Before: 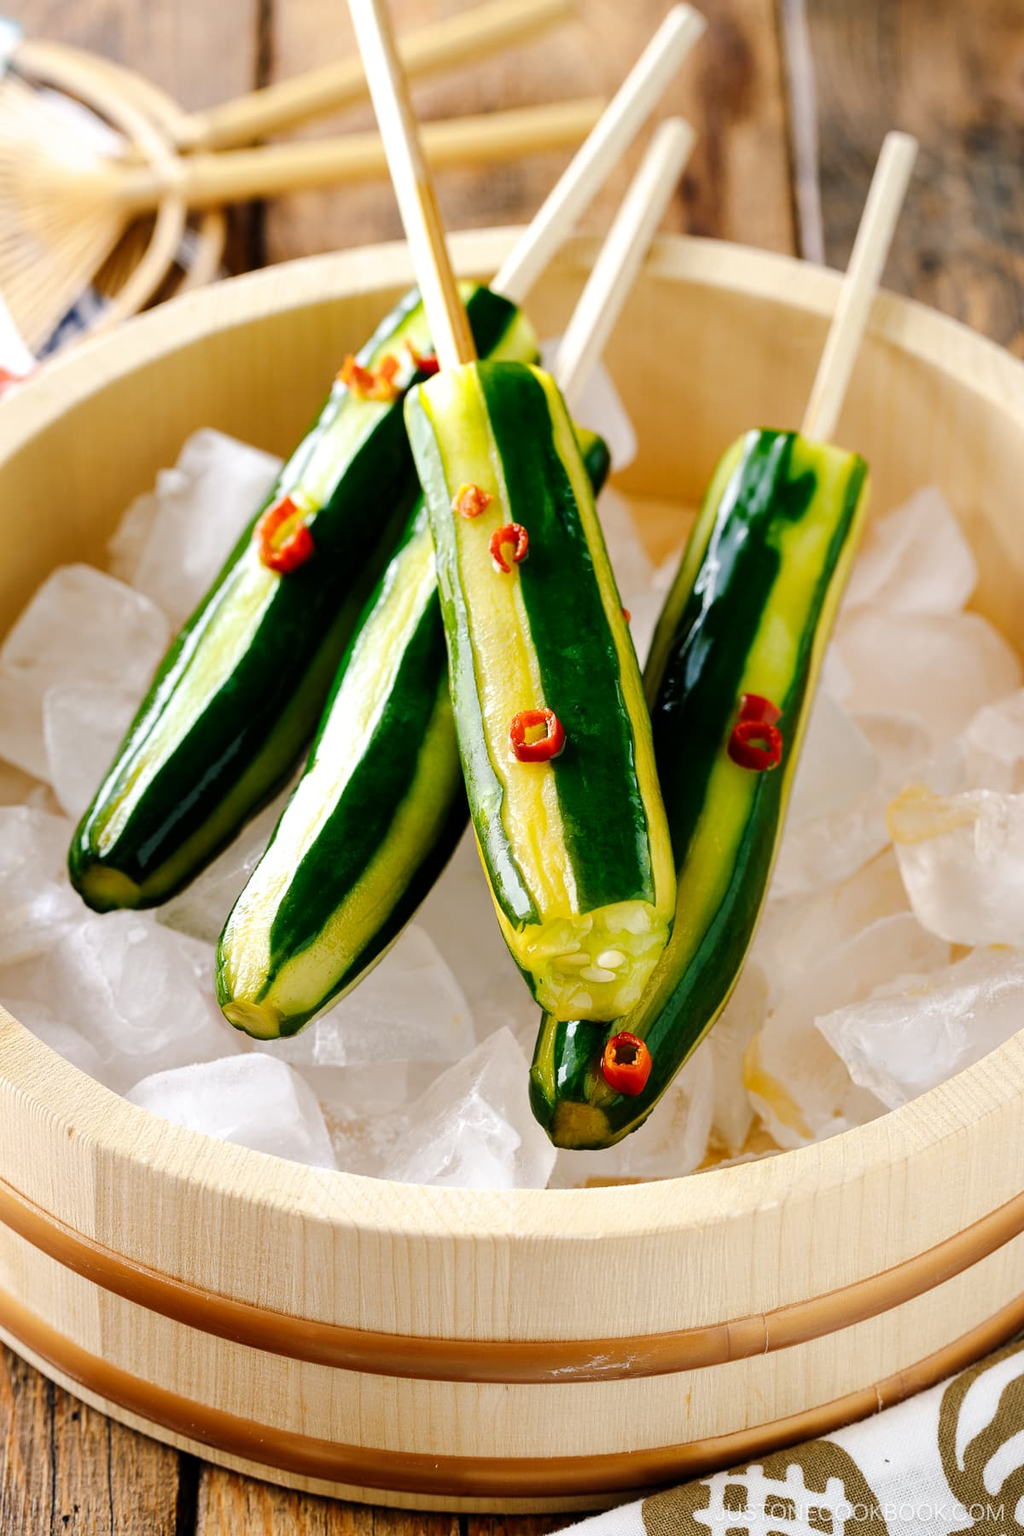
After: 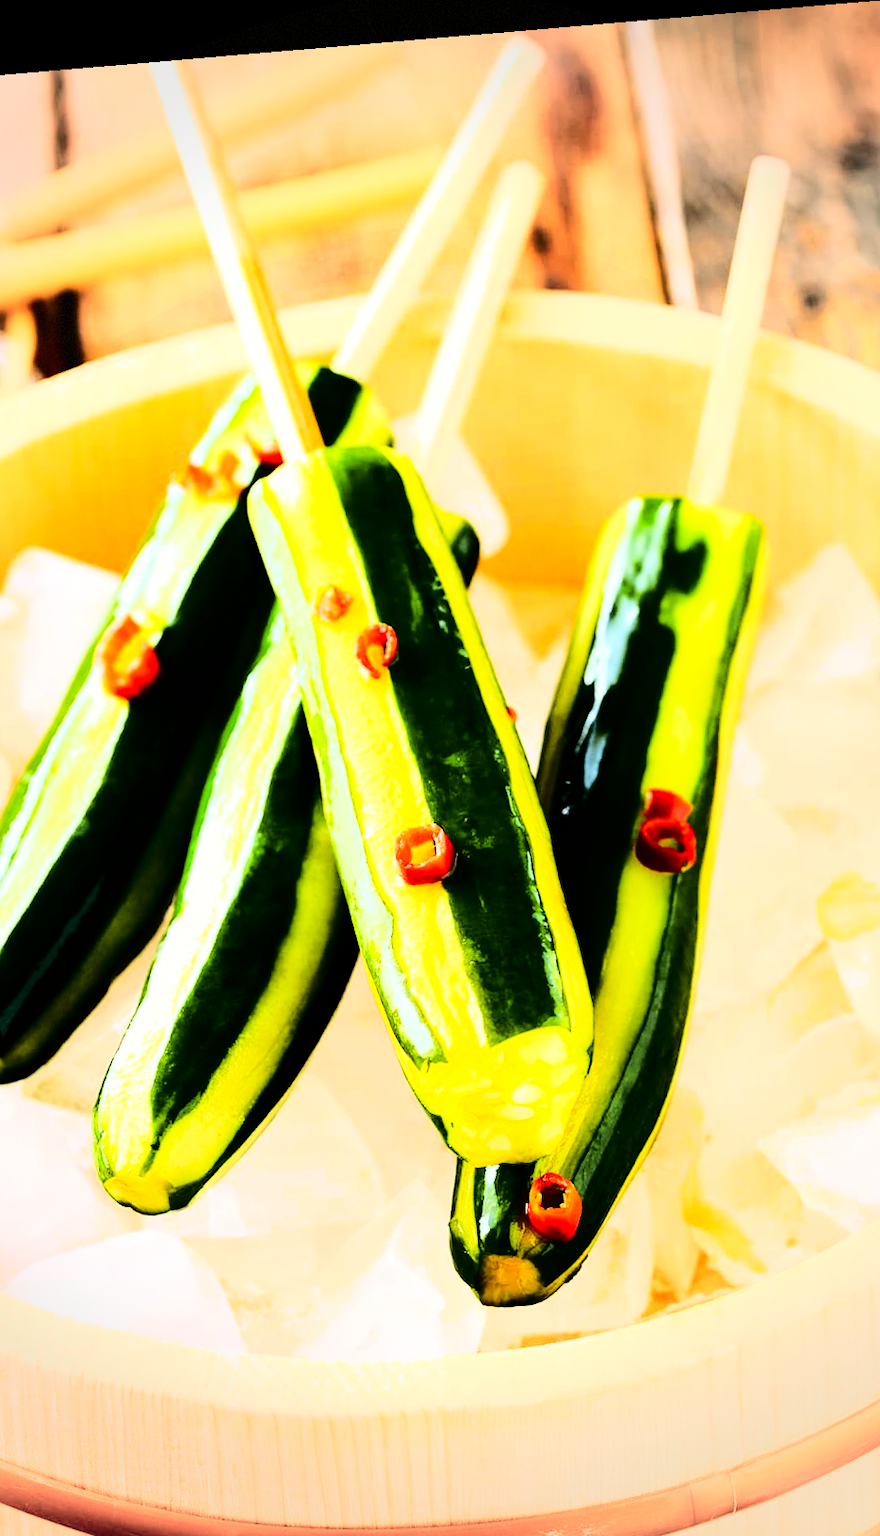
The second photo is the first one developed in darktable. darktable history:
crop: left 18.479%, right 12.2%, bottom 13.971%
rgb curve: curves: ch0 [(0, 0) (0.21, 0.15) (0.24, 0.21) (0.5, 0.75) (0.75, 0.96) (0.89, 0.99) (1, 1)]; ch1 [(0, 0.02) (0.21, 0.13) (0.25, 0.2) (0.5, 0.67) (0.75, 0.9) (0.89, 0.97) (1, 1)]; ch2 [(0, 0.02) (0.21, 0.13) (0.25, 0.2) (0.5, 0.67) (0.75, 0.9) (0.89, 0.97) (1, 1)], compensate middle gray true
vignetting: fall-off start 91%, fall-off radius 39.39%, brightness -0.182, saturation -0.3, width/height ratio 1.219, shape 1.3, dithering 8-bit output, unbound false
rotate and perspective: rotation -4.86°, automatic cropping off
tone curve: curves: ch0 [(0, 0) (0.131, 0.135) (0.288, 0.372) (0.451, 0.608) (0.612, 0.739) (0.736, 0.832) (1, 1)]; ch1 [(0, 0) (0.392, 0.398) (0.487, 0.471) (0.496, 0.493) (0.519, 0.531) (0.557, 0.591) (0.581, 0.639) (0.622, 0.711) (1, 1)]; ch2 [(0, 0) (0.388, 0.344) (0.438, 0.425) (0.476, 0.482) (0.502, 0.508) (0.524, 0.531) (0.538, 0.58) (0.58, 0.621) (0.613, 0.679) (0.655, 0.738) (1, 1)], color space Lab, independent channels, preserve colors none
